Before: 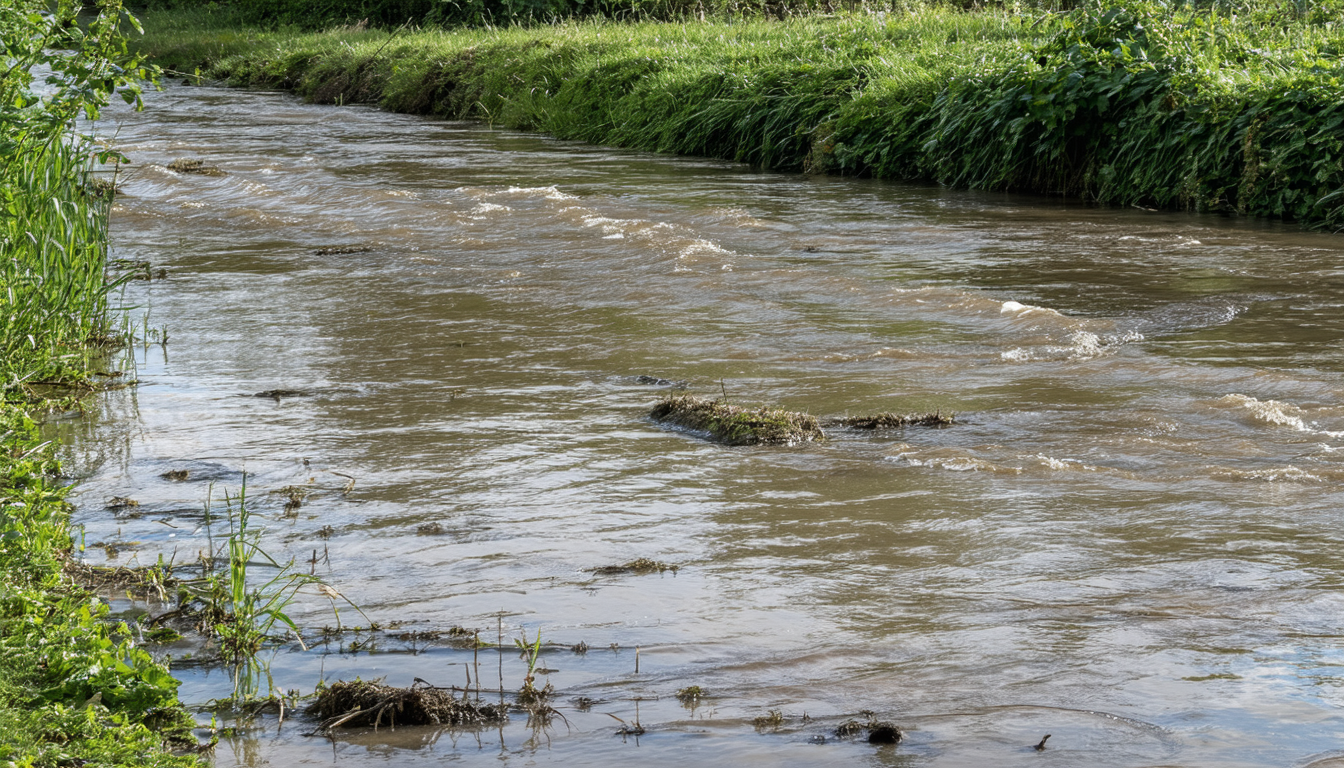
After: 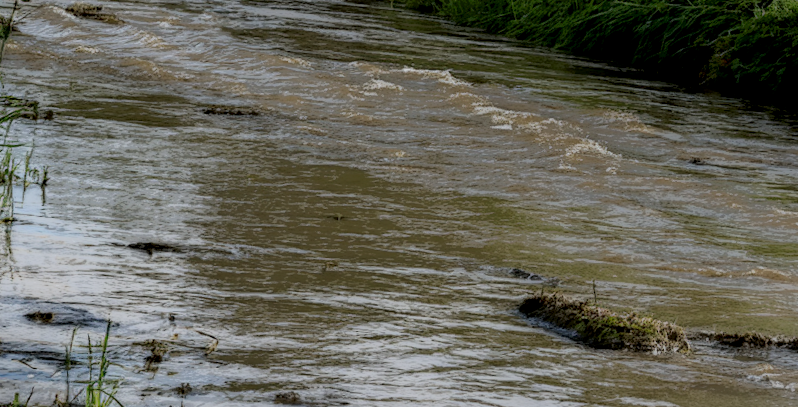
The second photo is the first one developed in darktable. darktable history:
crop and rotate: angle -6.24°, left 2.122%, top 6.835%, right 27.469%, bottom 30.249%
vignetting: fall-off start 100.78%, brightness -0.196, width/height ratio 1.325
local contrast: highlights 5%, shadows 197%, detail 164%, midtone range 0.005
